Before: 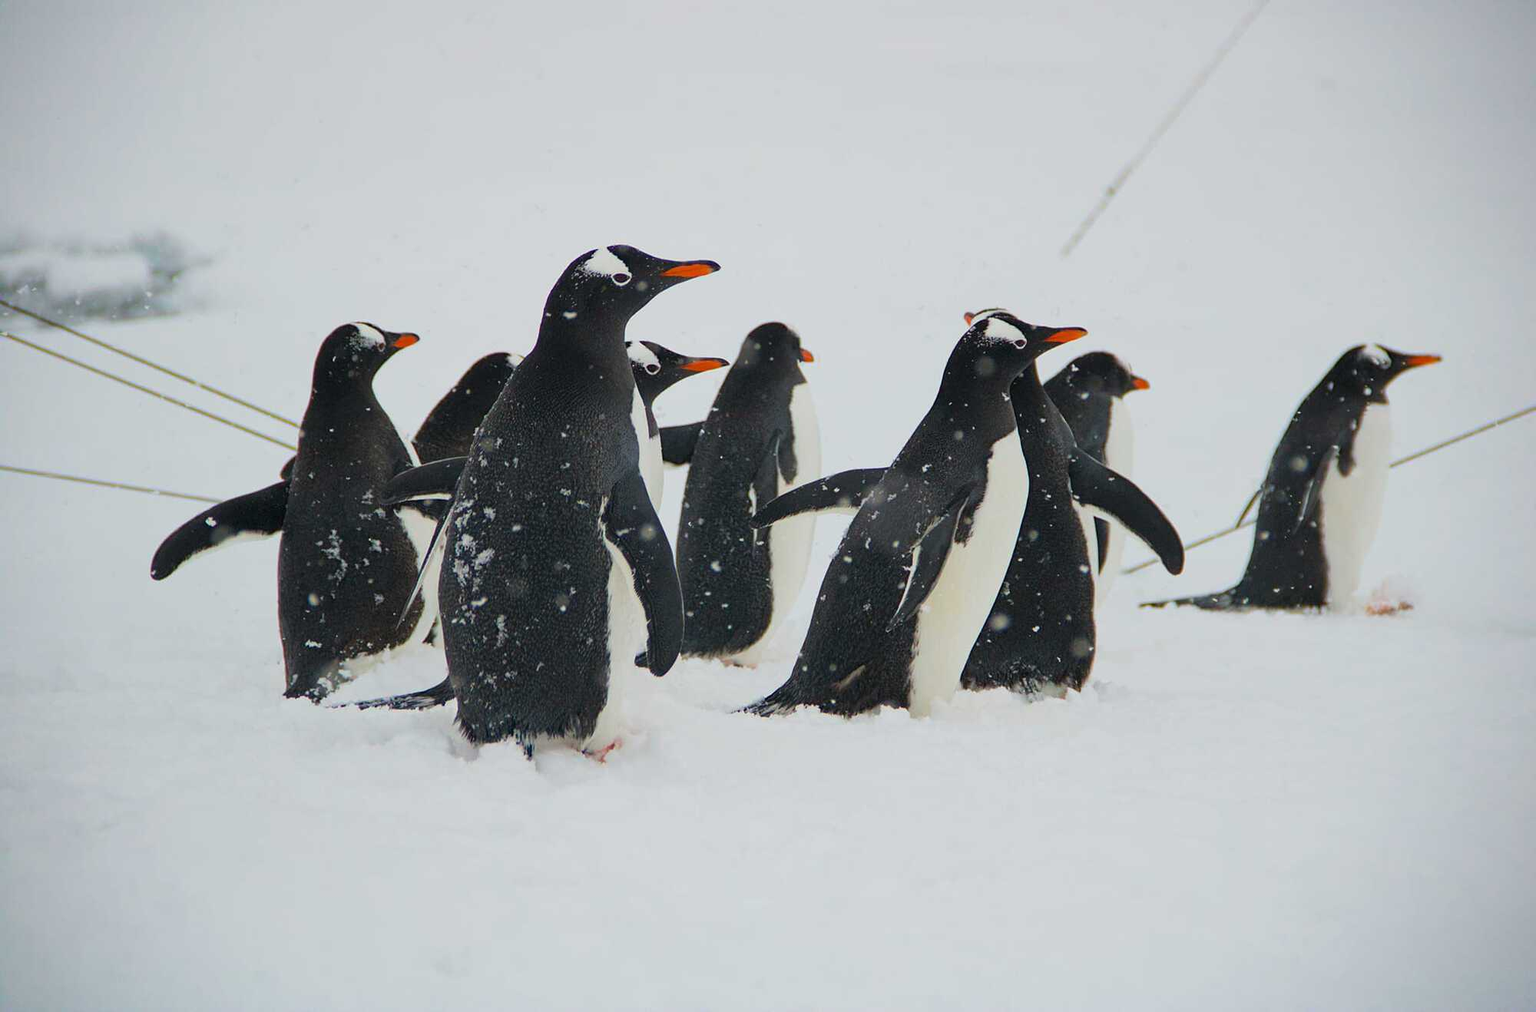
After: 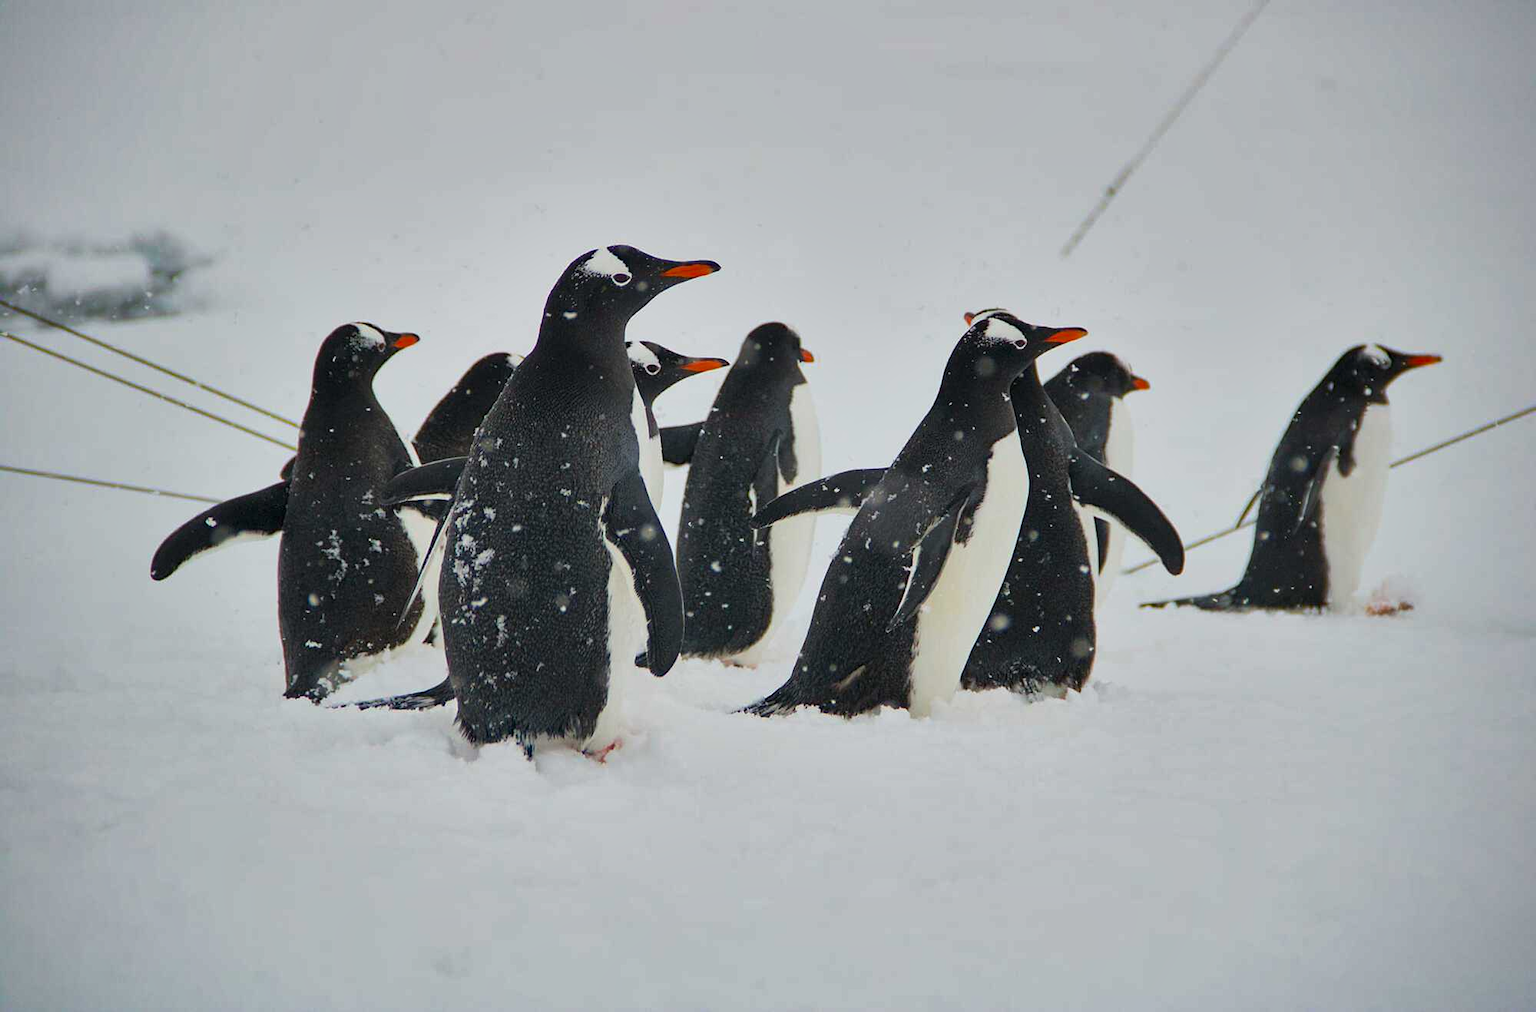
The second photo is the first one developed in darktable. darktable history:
contrast equalizer: octaves 7, y [[0.6 ×6], [0.55 ×6], [0 ×6], [0 ×6], [0 ×6]], mix 0.15
shadows and highlights: shadows 43.71, white point adjustment -1.46, soften with gaussian
